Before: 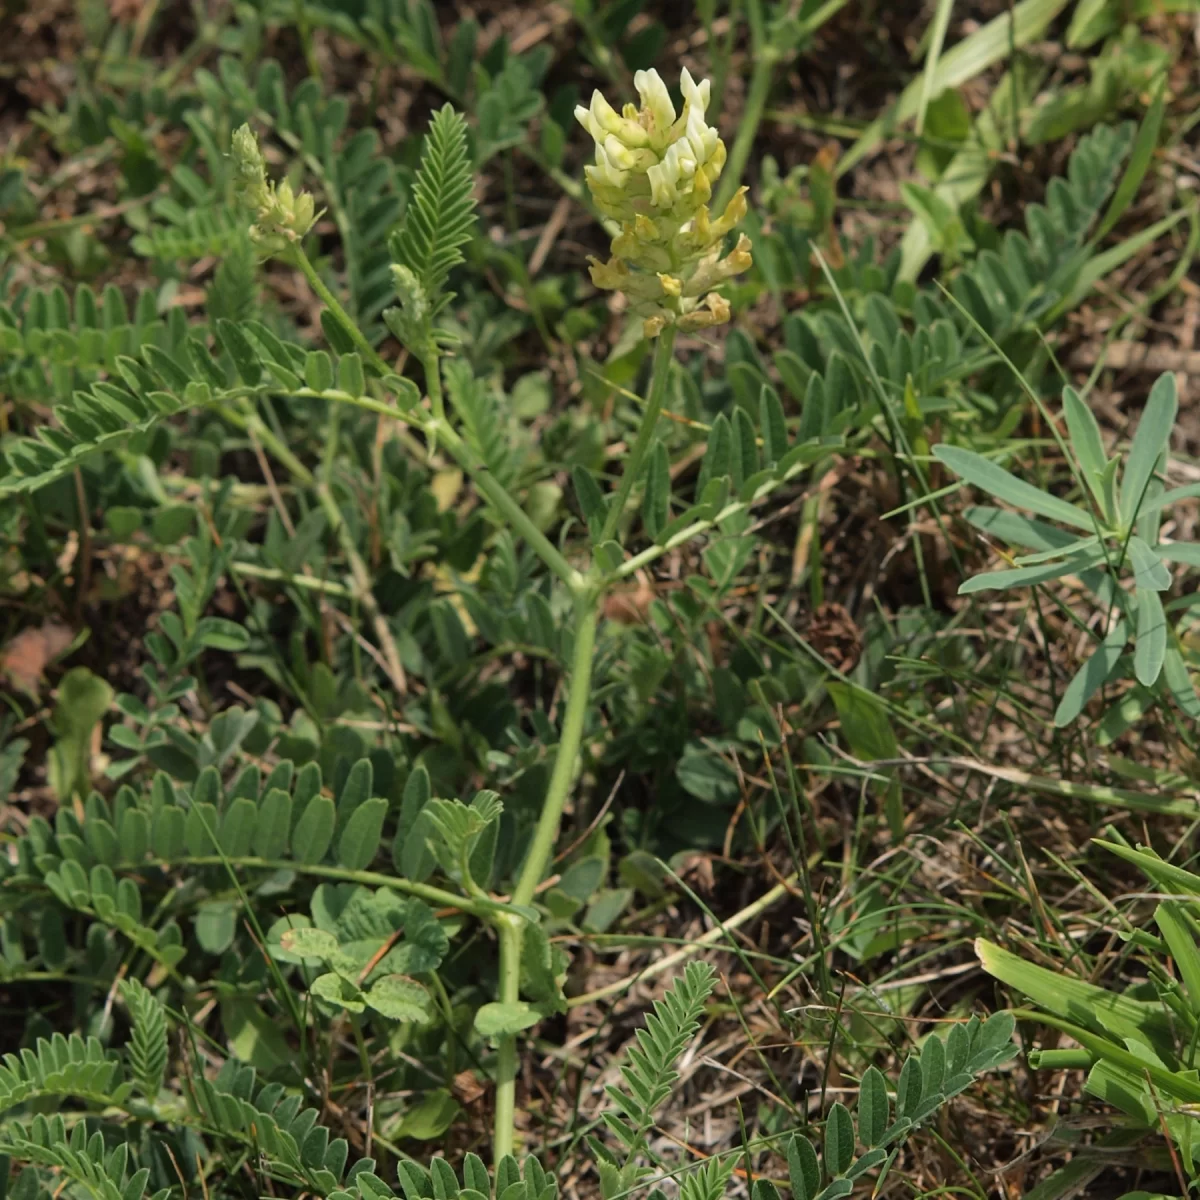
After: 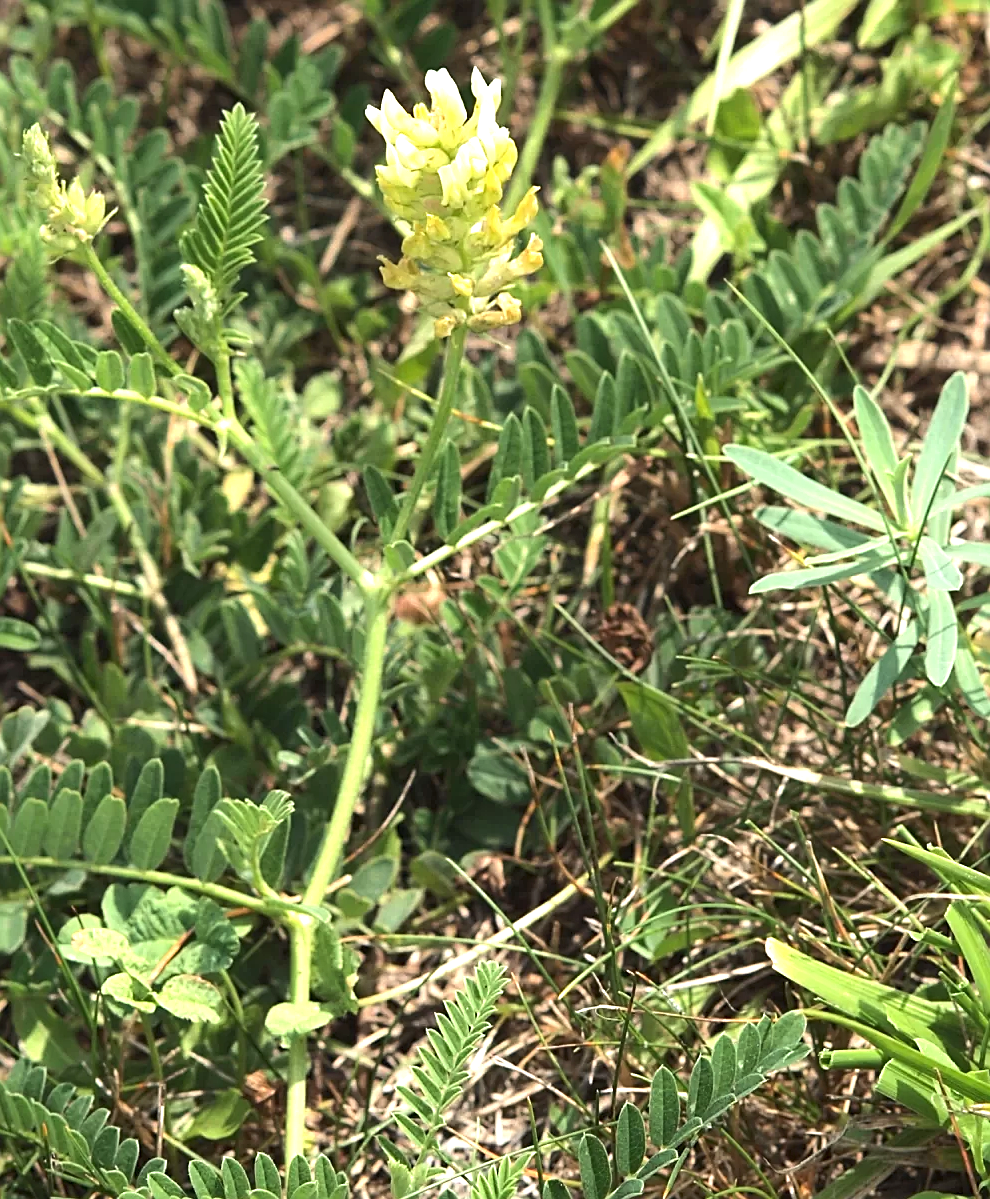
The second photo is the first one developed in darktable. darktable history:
sharpen: on, module defaults
crop: left 17.481%, bottom 0.038%
tone equalizer: -8 EV -0.001 EV, -7 EV 0.002 EV, -6 EV -0.004 EV, -5 EV -0.015 EV, -4 EV -0.053 EV, -3 EV -0.201 EV, -2 EV -0.268 EV, -1 EV 0.116 EV, +0 EV 0.328 EV
exposure: black level correction 0, exposure 1.2 EV, compensate exposure bias true, compensate highlight preservation false
